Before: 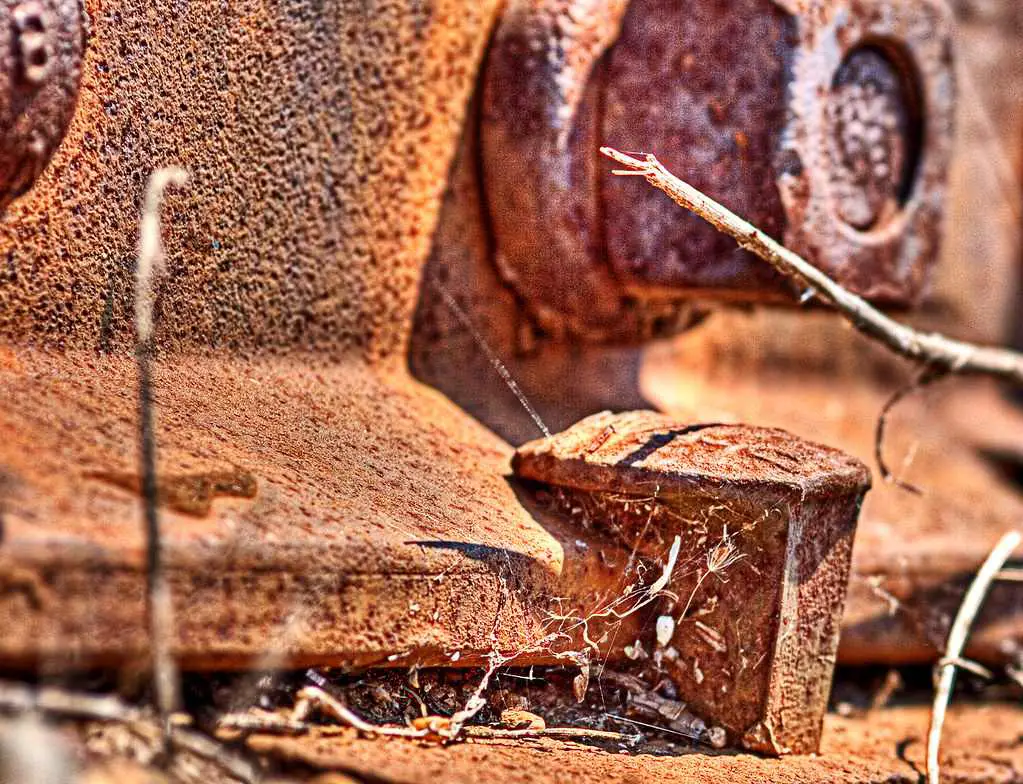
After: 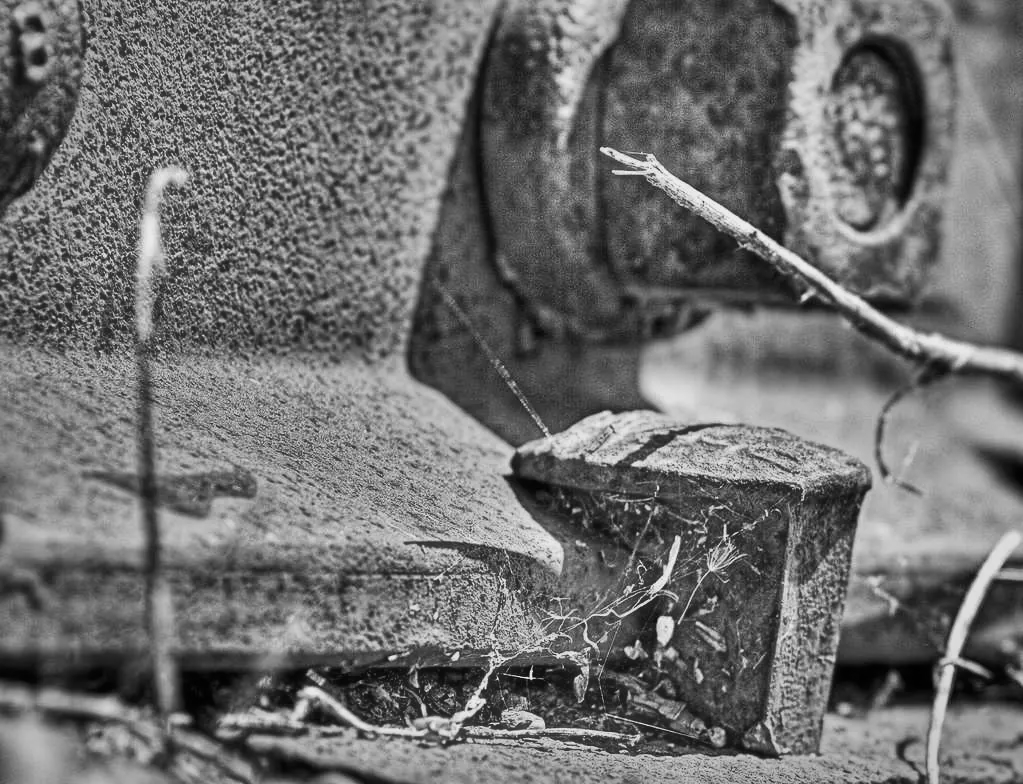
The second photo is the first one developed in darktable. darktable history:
haze removal: strength -0.05
monochrome: a 14.95, b -89.96
vignetting: fall-off start 80.87%, fall-off radius 61.59%, brightness -0.384, saturation 0.007, center (0, 0.007), automatic ratio true, width/height ratio 1.418
